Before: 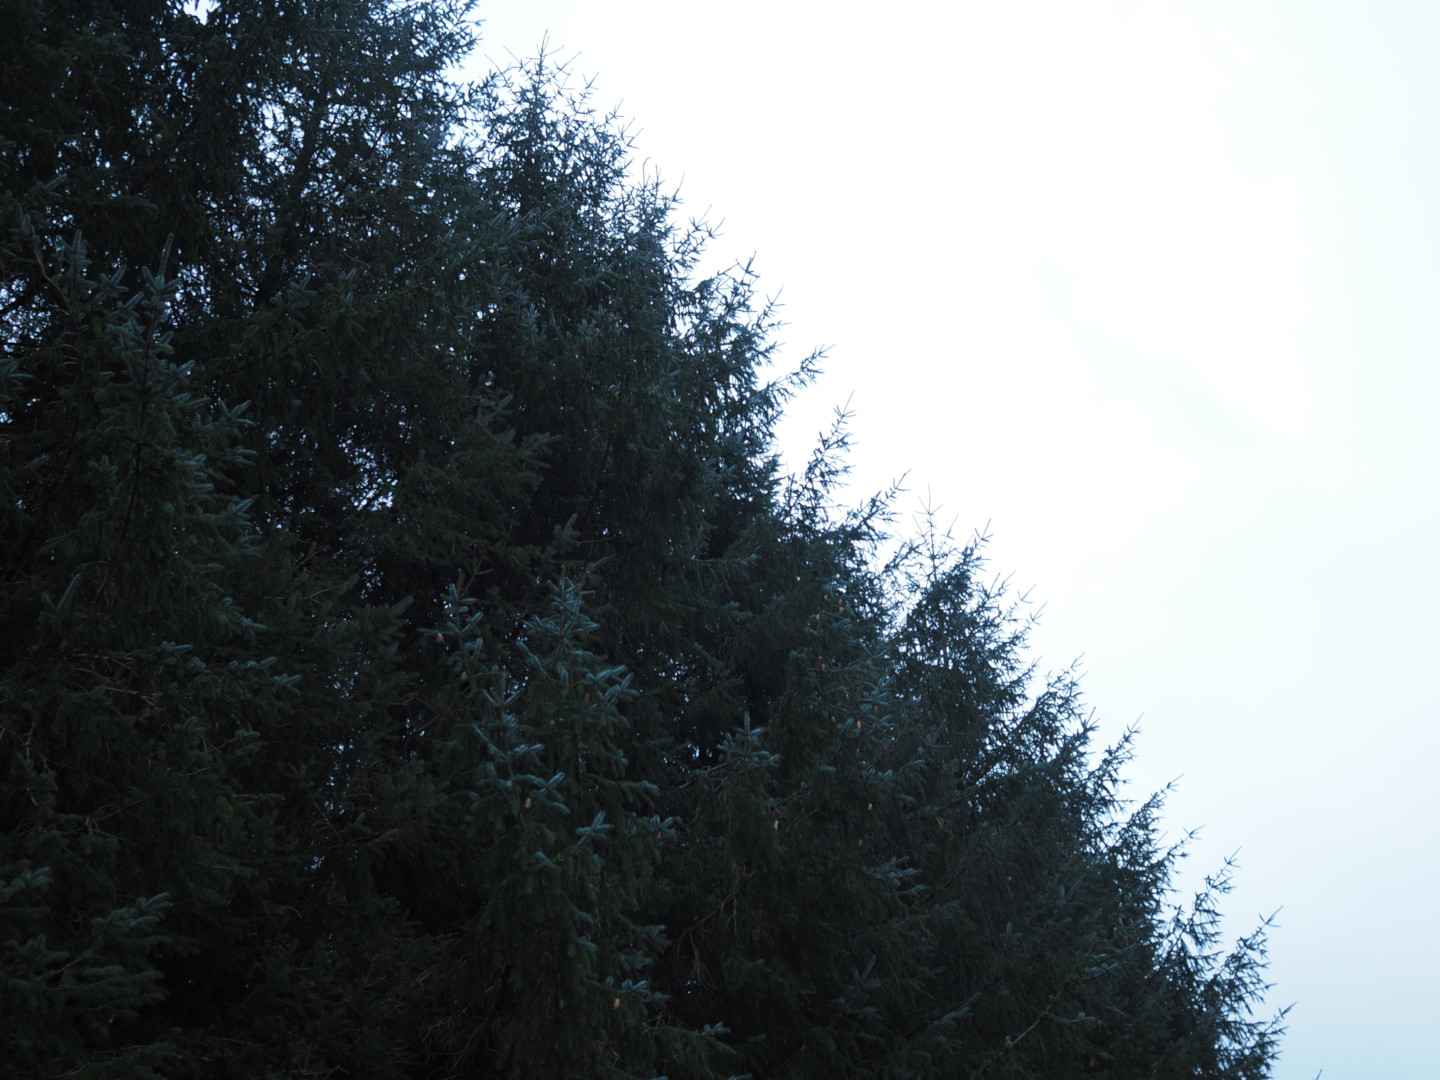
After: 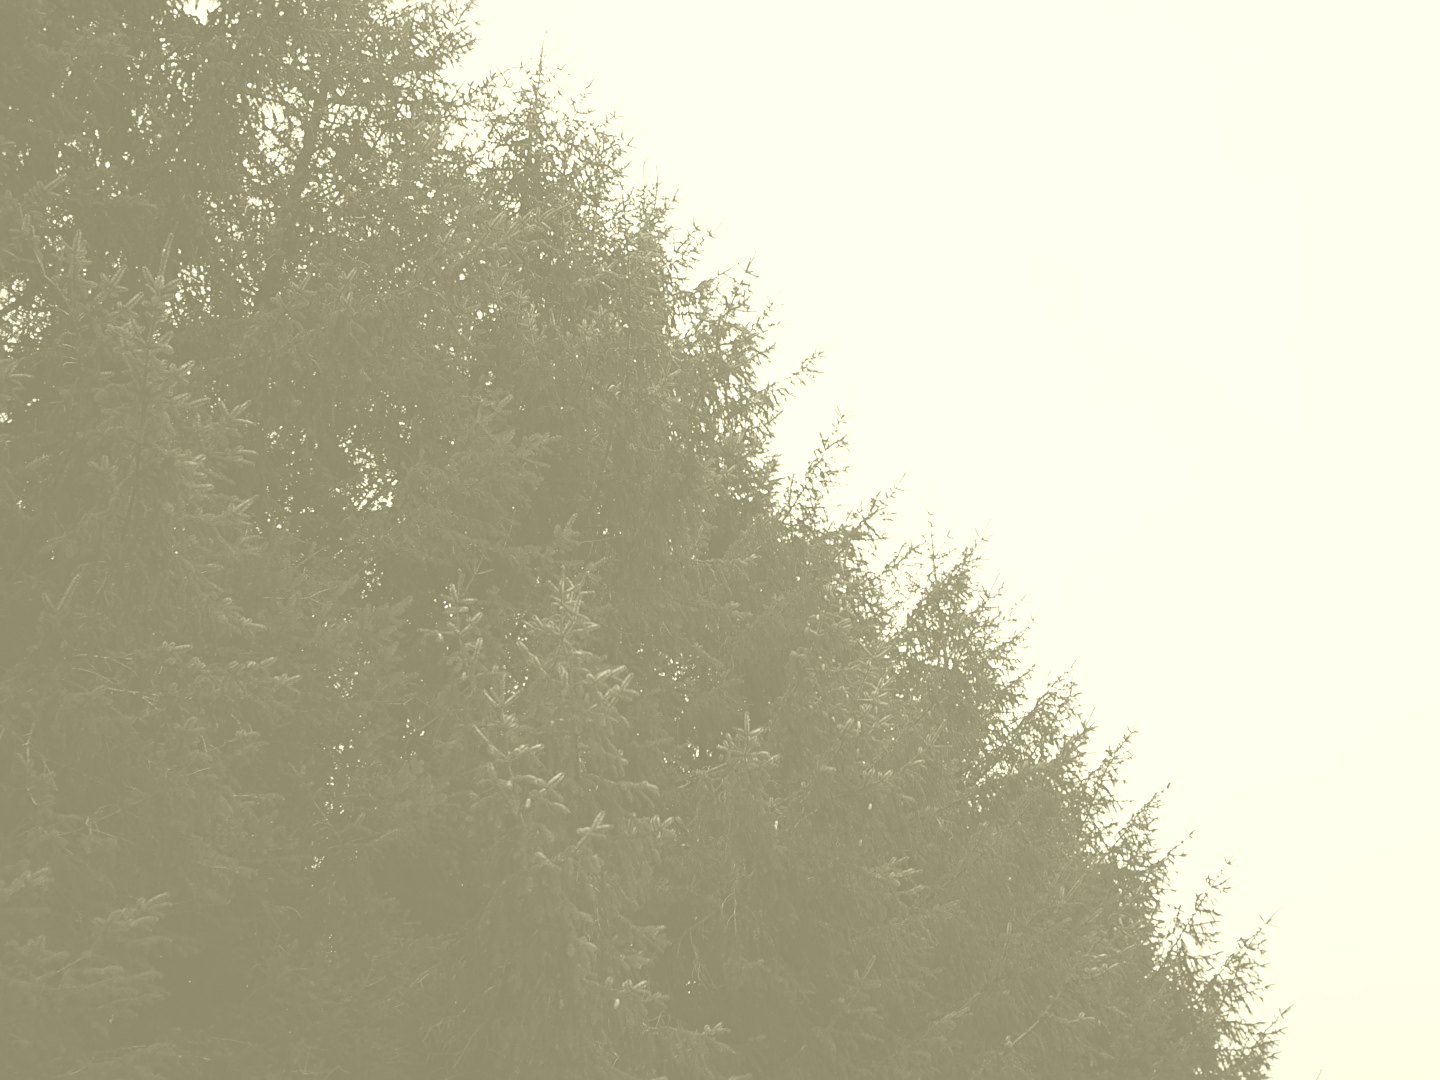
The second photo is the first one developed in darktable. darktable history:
tone curve: curves: ch0 [(0, 0) (0.234, 0.191) (0.48, 0.534) (0.608, 0.667) (0.725, 0.809) (0.864, 0.922) (1, 1)]; ch1 [(0, 0) (0.453, 0.43) (0.5, 0.5) (0.615, 0.649) (1, 1)]; ch2 [(0, 0) (0.5, 0.5) (0.586, 0.617) (1, 1)], color space Lab, independent channels, preserve colors none
colorize: hue 43.2°, saturation 40%, version 1
sharpen: amount 0.55
